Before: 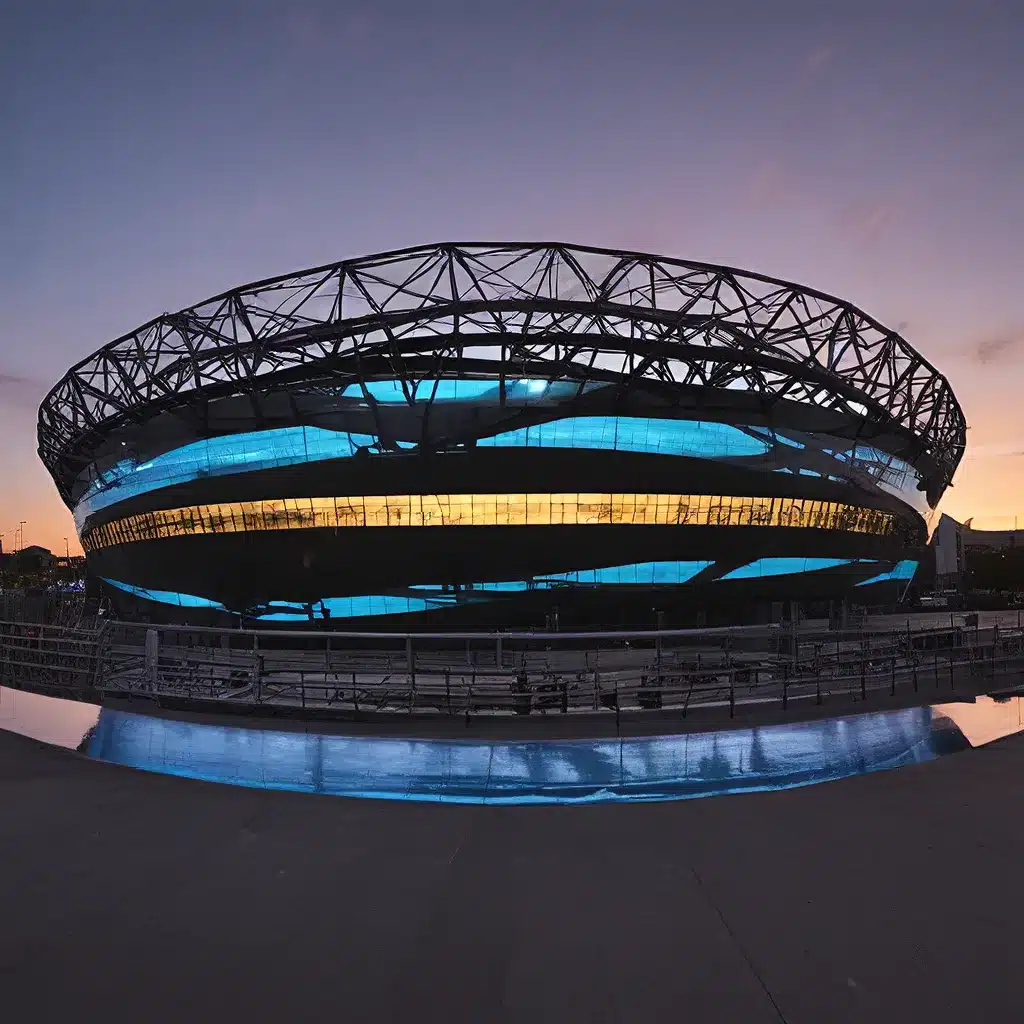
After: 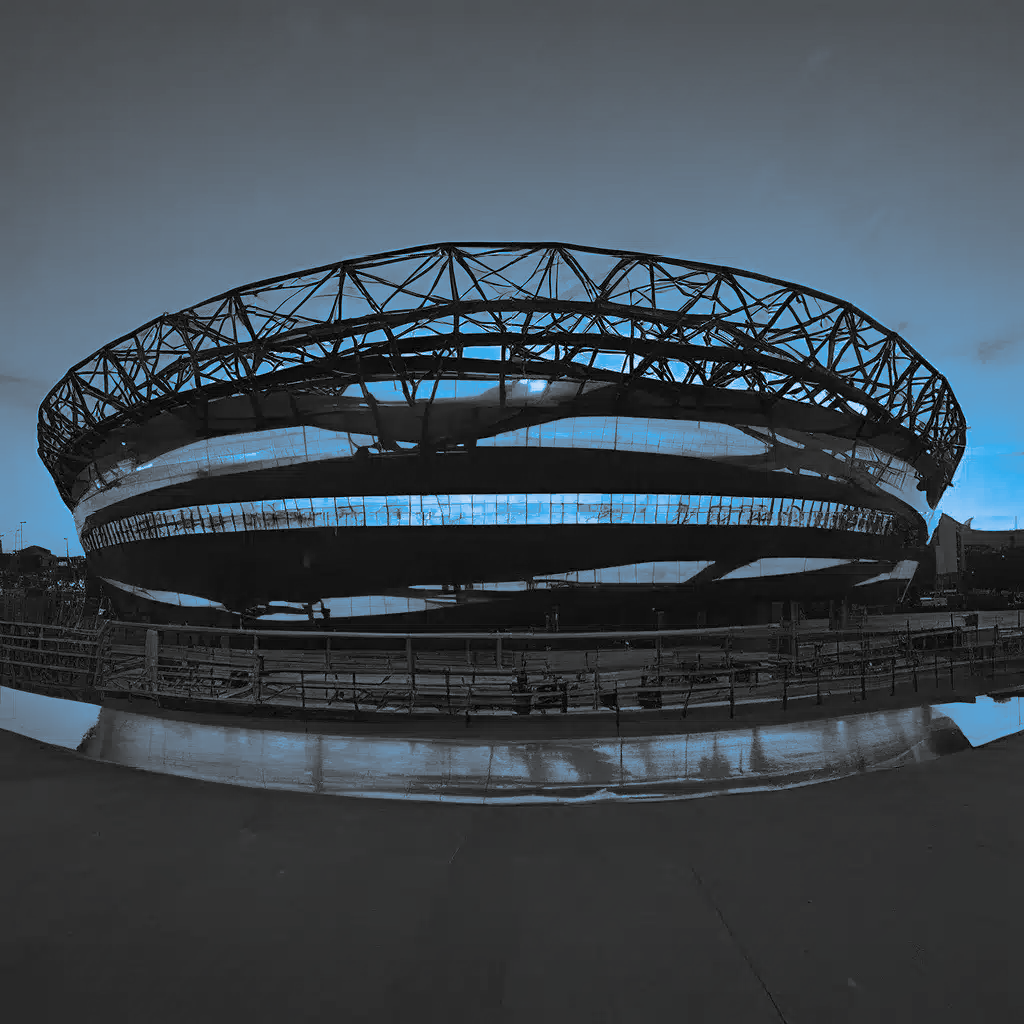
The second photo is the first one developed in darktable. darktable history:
monochrome: a -92.57, b 58.91
split-toning: shadows › hue 220°, shadows › saturation 0.64, highlights › hue 220°, highlights › saturation 0.64, balance 0, compress 5.22%
shadows and highlights: shadows 25, highlights -25
